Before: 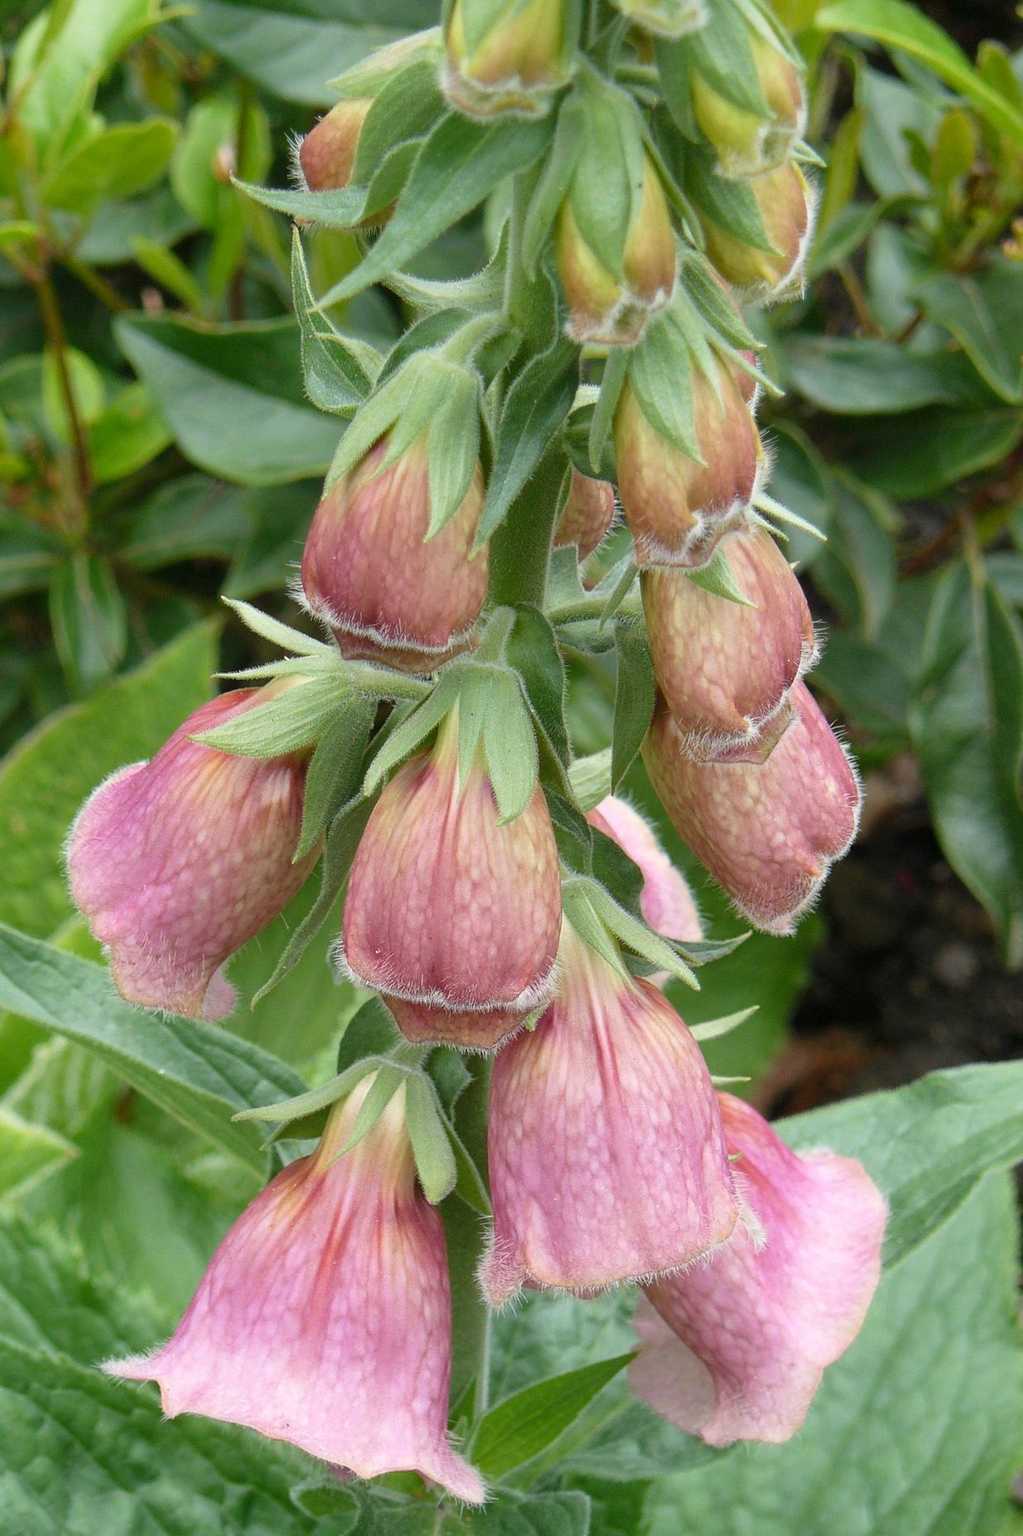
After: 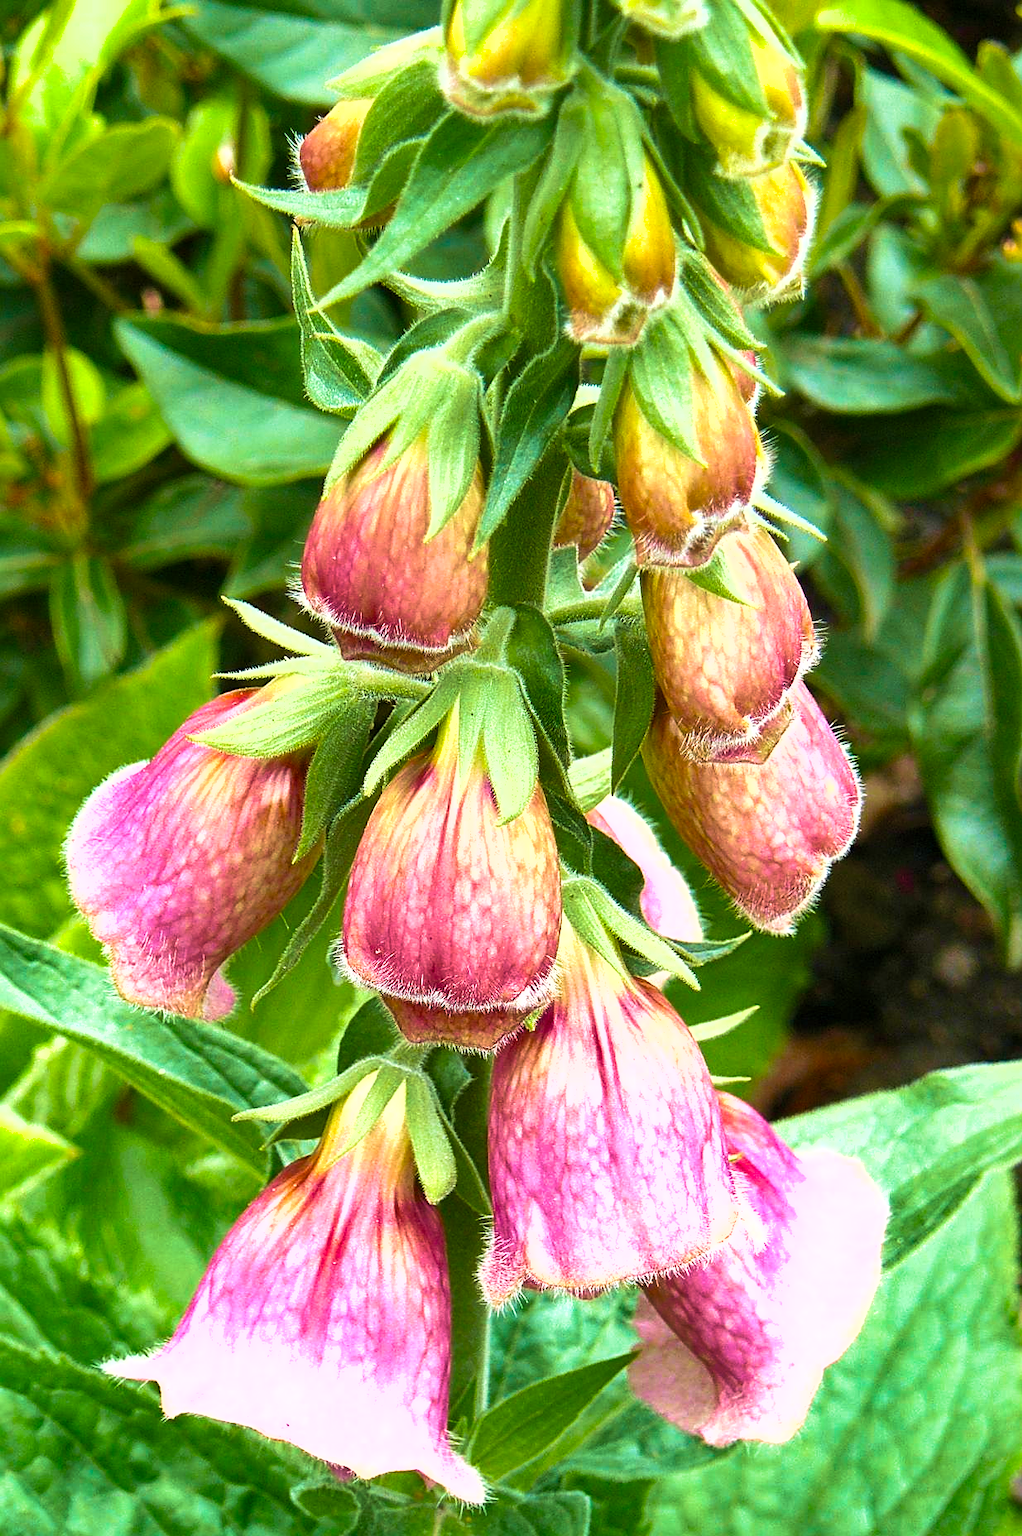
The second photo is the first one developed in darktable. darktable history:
color balance rgb: linear chroma grading › global chroma 9%, perceptual saturation grading › global saturation 36%, perceptual brilliance grading › global brilliance 15%, perceptual brilliance grading › shadows -35%, global vibrance 15%
exposure: black level correction 0.001, exposure 0.5 EV, compensate exposure bias true, compensate highlight preservation false
sharpen: on, module defaults
velvia: strength 56%
shadows and highlights: low approximation 0.01, soften with gaussian
